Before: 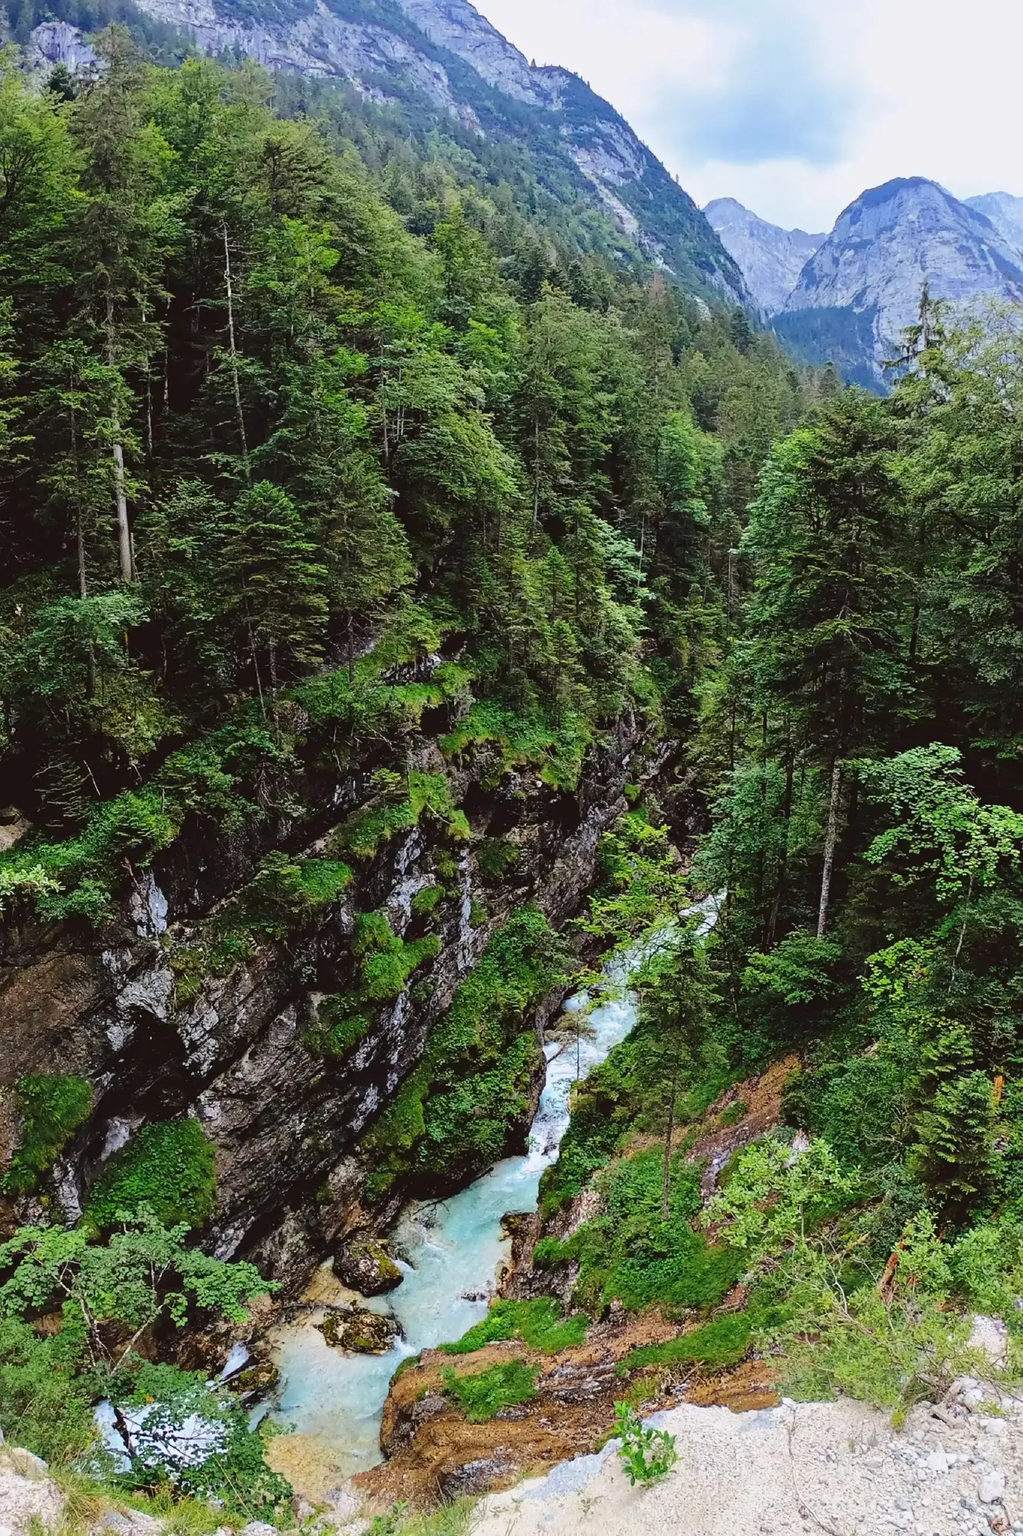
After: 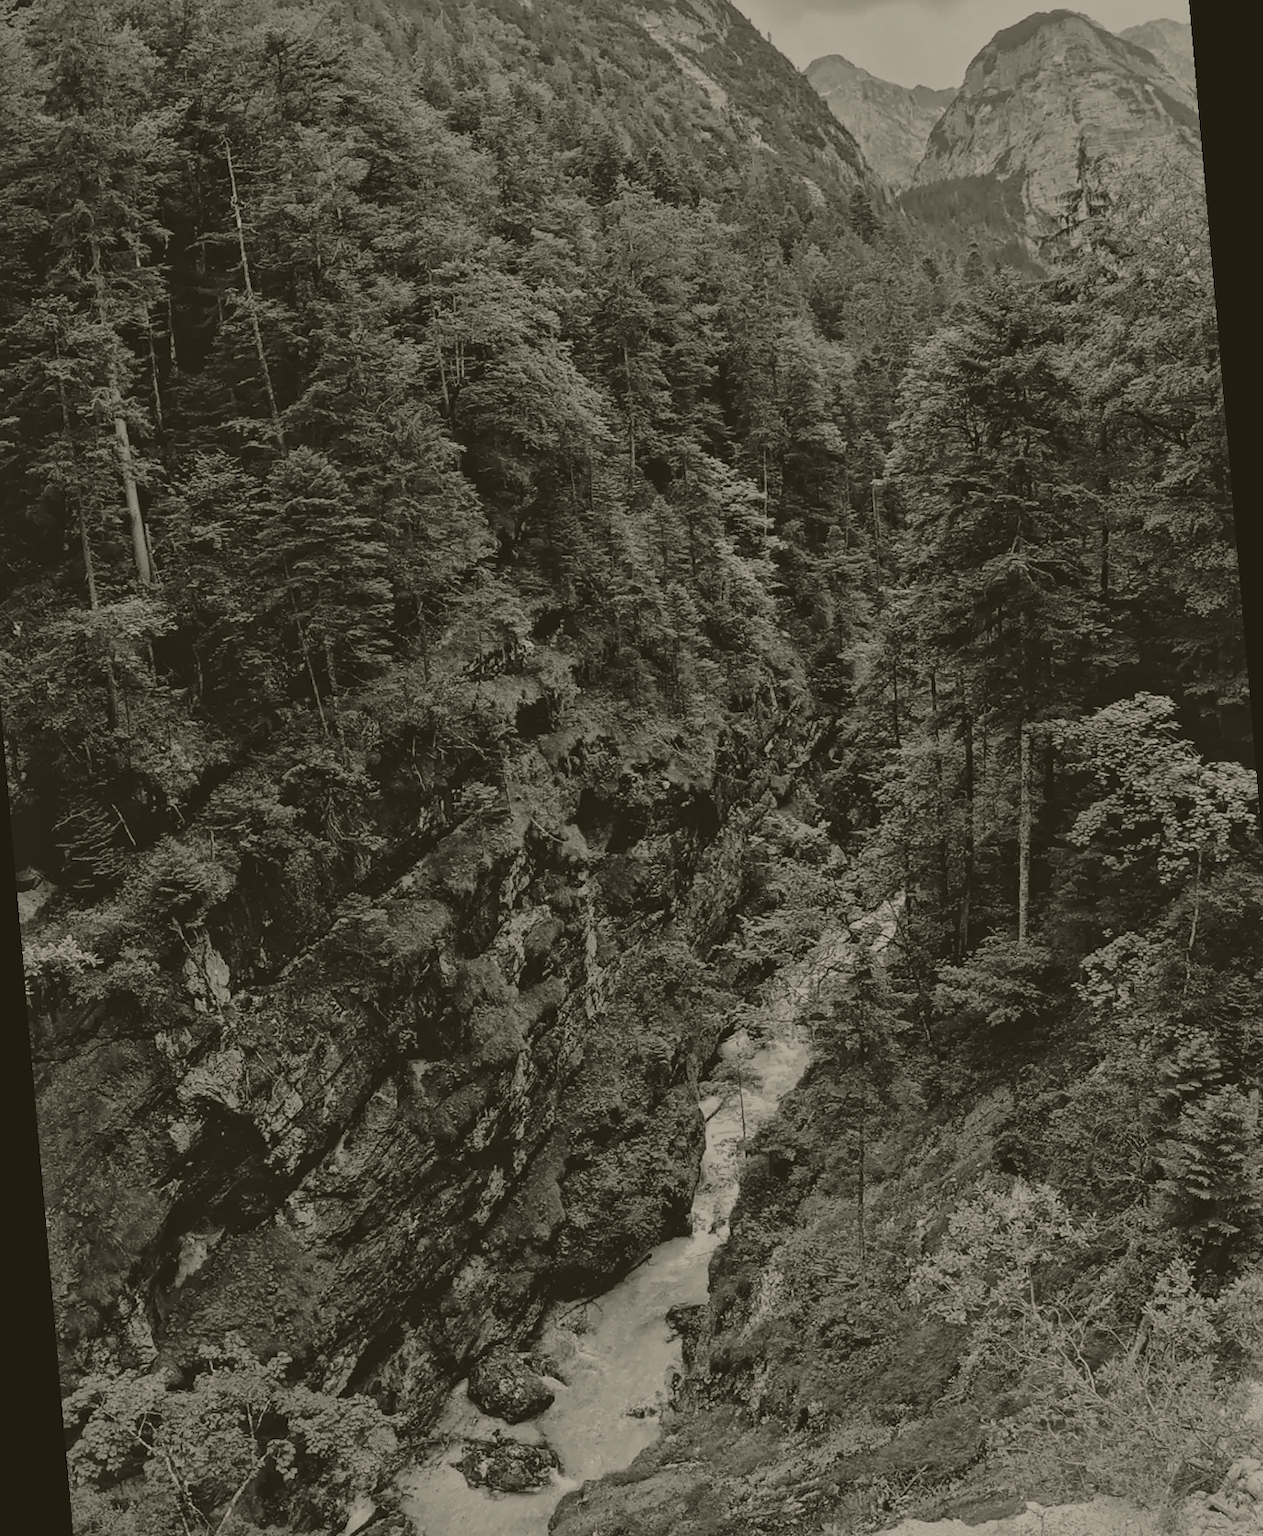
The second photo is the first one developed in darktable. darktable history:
colorize: hue 41.44°, saturation 22%, source mix 60%, lightness 10.61%
local contrast: mode bilateral grid, contrast 20, coarseness 20, detail 150%, midtone range 0.2
rotate and perspective: rotation -5°, crop left 0.05, crop right 0.952, crop top 0.11, crop bottom 0.89
